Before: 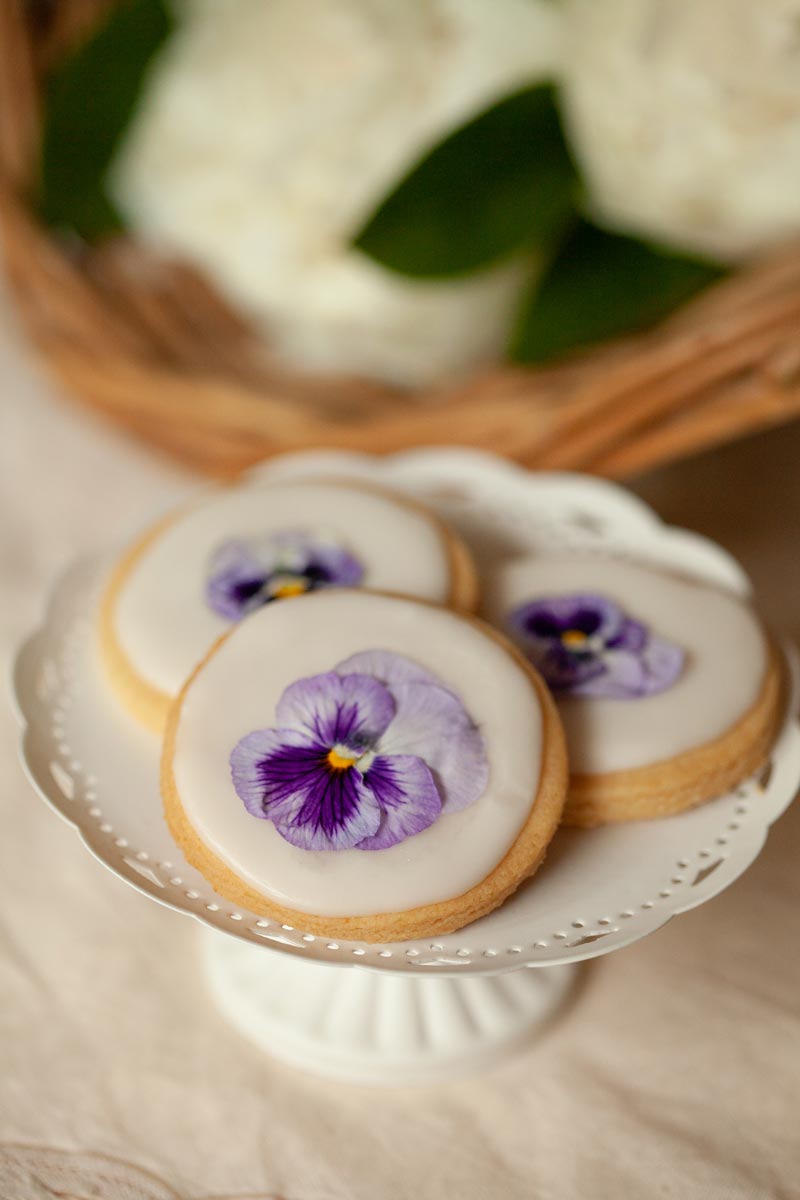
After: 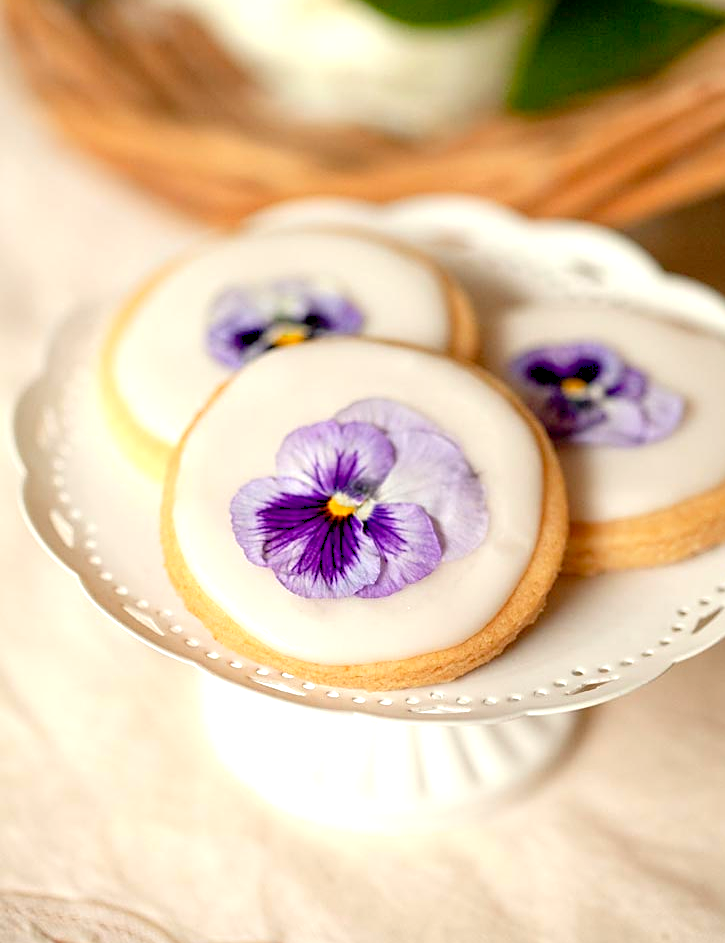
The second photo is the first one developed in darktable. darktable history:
exposure: black level correction 0.003, exposure 0.388 EV, compensate highlight preservation false
crop: top 21.028%, right 9.358%, bottom 0.335%
sharpen: on, module defaults
levels: levels [0, 0.435, 0.917]
